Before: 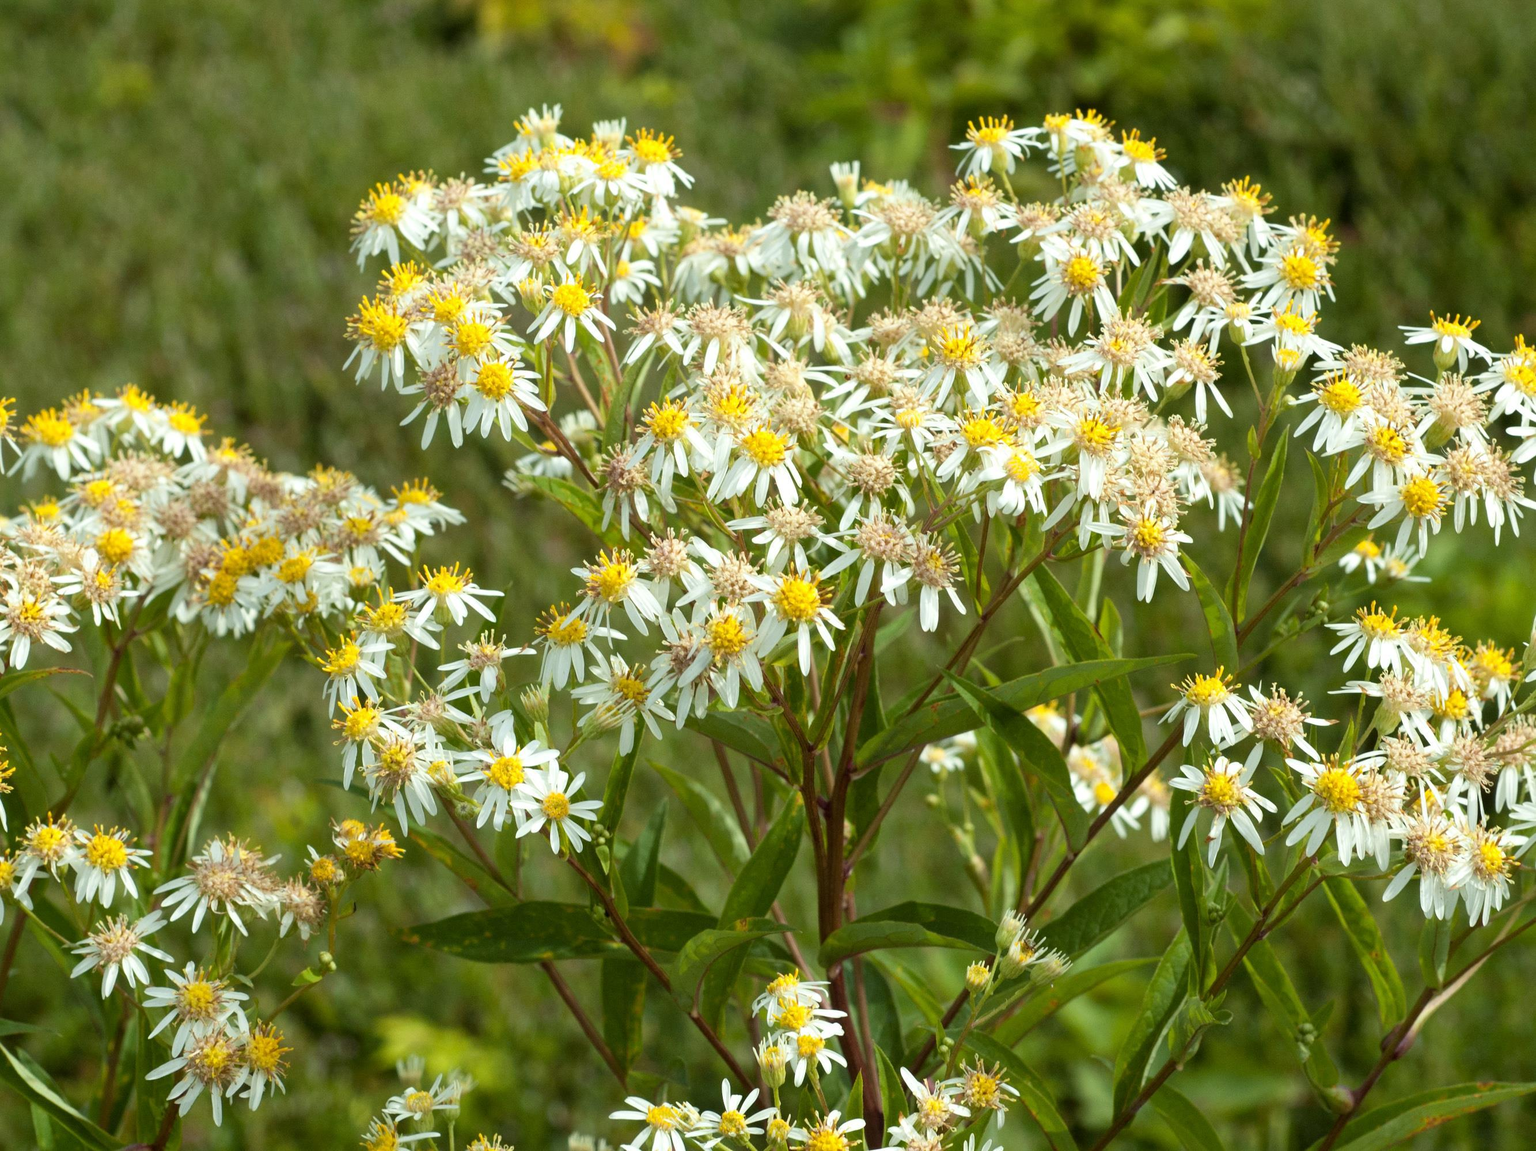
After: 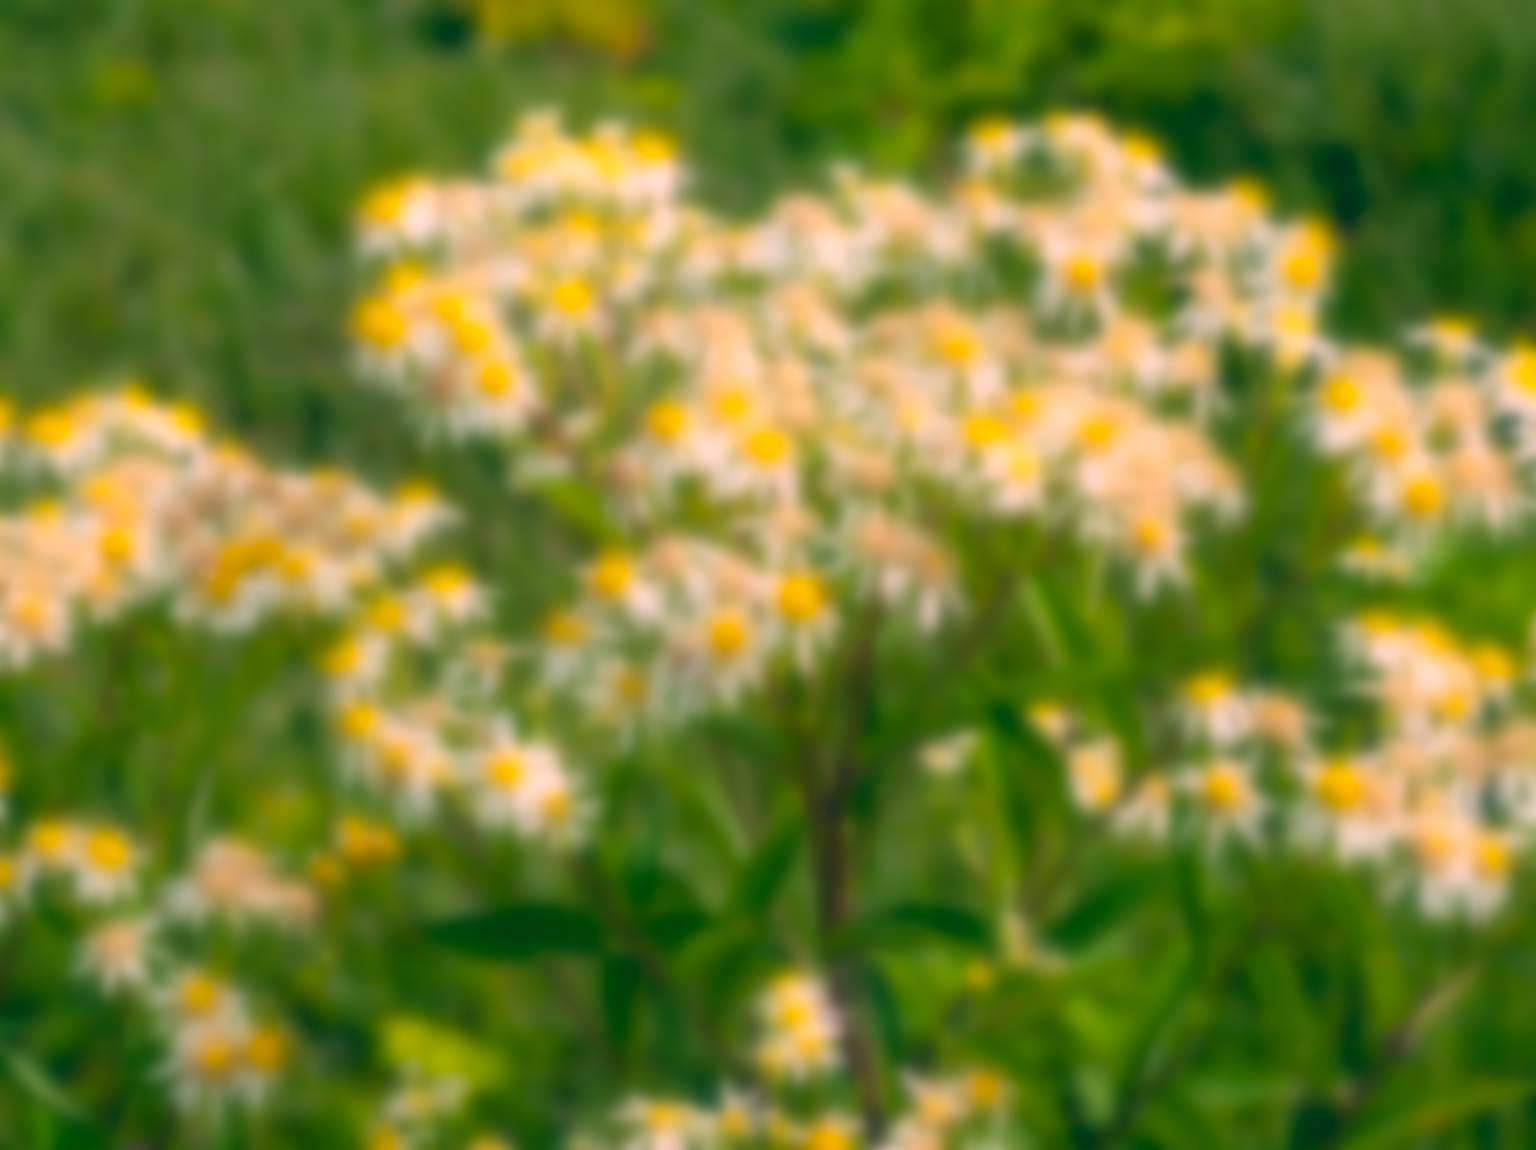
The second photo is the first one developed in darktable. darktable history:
lowpass: radius 16, unbound 0
color correction: highlights a* 17.03, highlights b* 0.205, shadows a* -15.38, shadows b* -14.56, saturation 1.5
